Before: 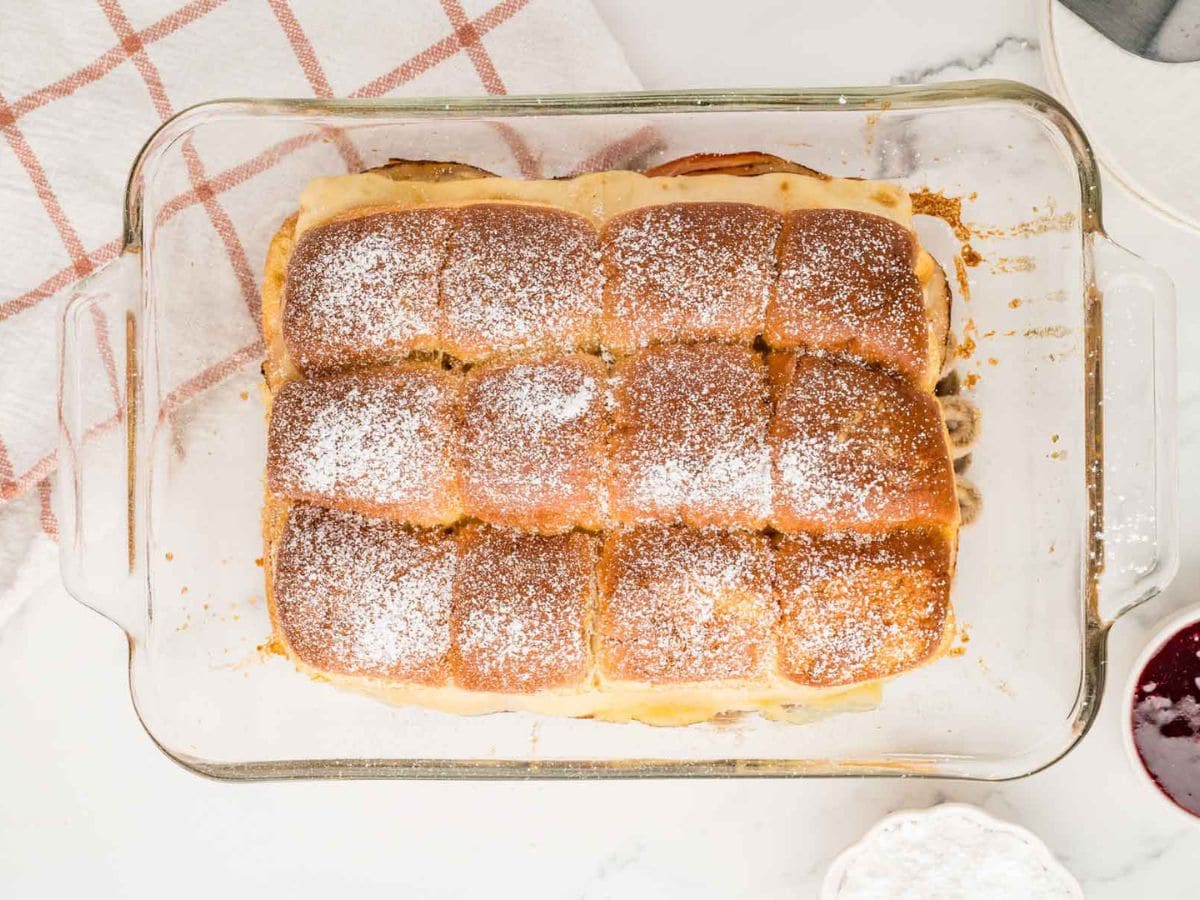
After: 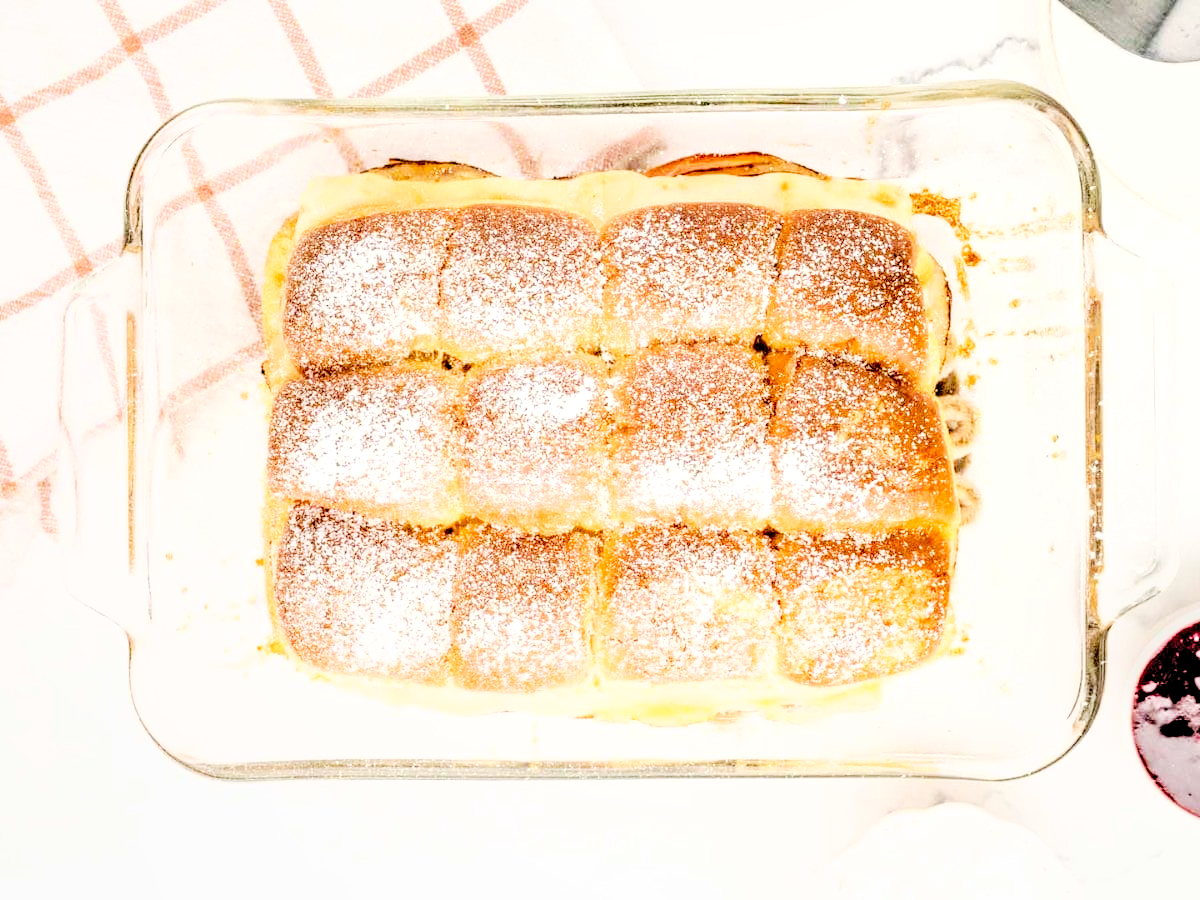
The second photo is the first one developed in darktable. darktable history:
rgb levels: levels [[0.013, 0.434, 0.89], [0, 0.5, 1], [0, 0.5, 1]]
base curve: curves: ch0 [(0, 0) (0.025, 0.046) (0.112, 0.277) (0.467, 0.74) (0.814, 0.929) (1, 0.942)]
tone curve: curves: ch0 [(0, 0) (0.003, 0.008) (0.011, 0.017) (0.025, 0.027) (0.044, 0.043) (0.069, 0.059) (0.1, 0.086) (0.136, 0.112) (0.177, 0.152) (0.224, 0.203) (0.277, 0.277) (0.335, 0.346) (0.399, 0.439) (0.468, 0.527) (0.543, 0.613) (0.623, 0.693) (0.709, 0.787) (0.801, 0.863) (0.898, 0.927) (1, 1)], preserve colors none
local contrast: highlights 60%, shadows 60%, detail 160%
